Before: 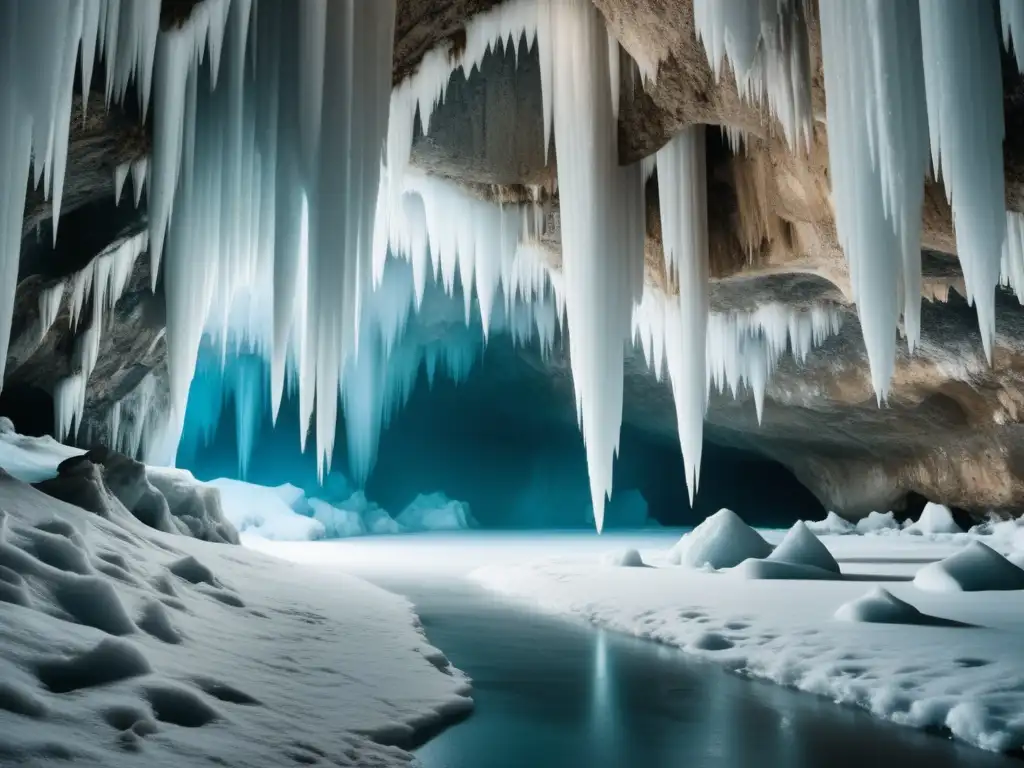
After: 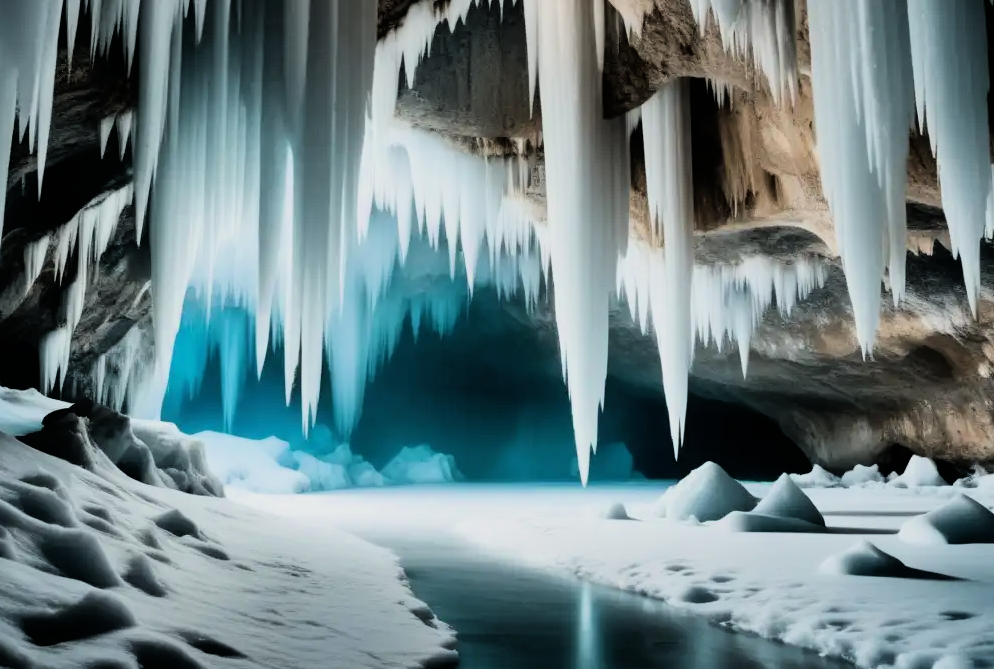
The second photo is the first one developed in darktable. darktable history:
filmic rgb: threshold 3 EV, hardness 4.17, latitude 50%, contrast 1.1, preserve chrominance max RGB, color science v6 (2022), contrast in shadows safe, contrast in highlights safe, enable highlight reconstruction true
tone equalizer: -8 EV -0.417 EV, -7 EV -0.389 EV, -6 EV -0.333 EV, -5 EV -0.222 EV, -3 EV 0.222 EV, -2 EV 0.333 EV, -1 EV 0.389 EV, +0 EV 0.417 EV, edges refinement/feathering 500, mask exposure compensation -1.57 EV, preserve details no
crop: left 1.507%, top 6.147%, right 1.379%, bottom 6.637%
